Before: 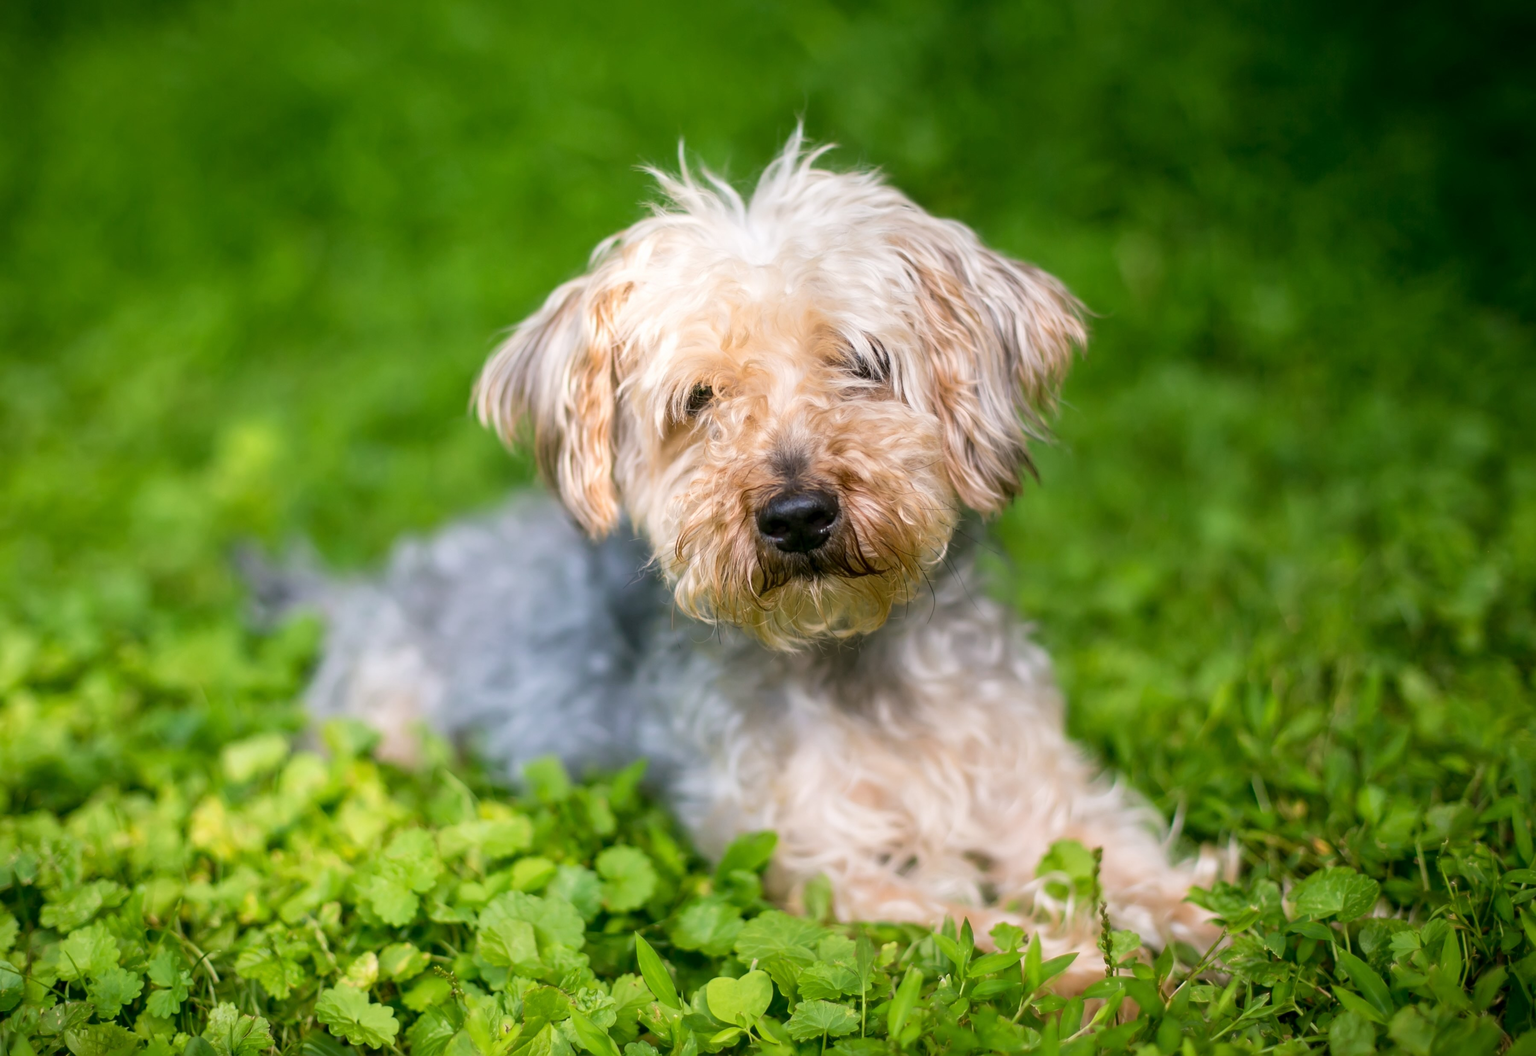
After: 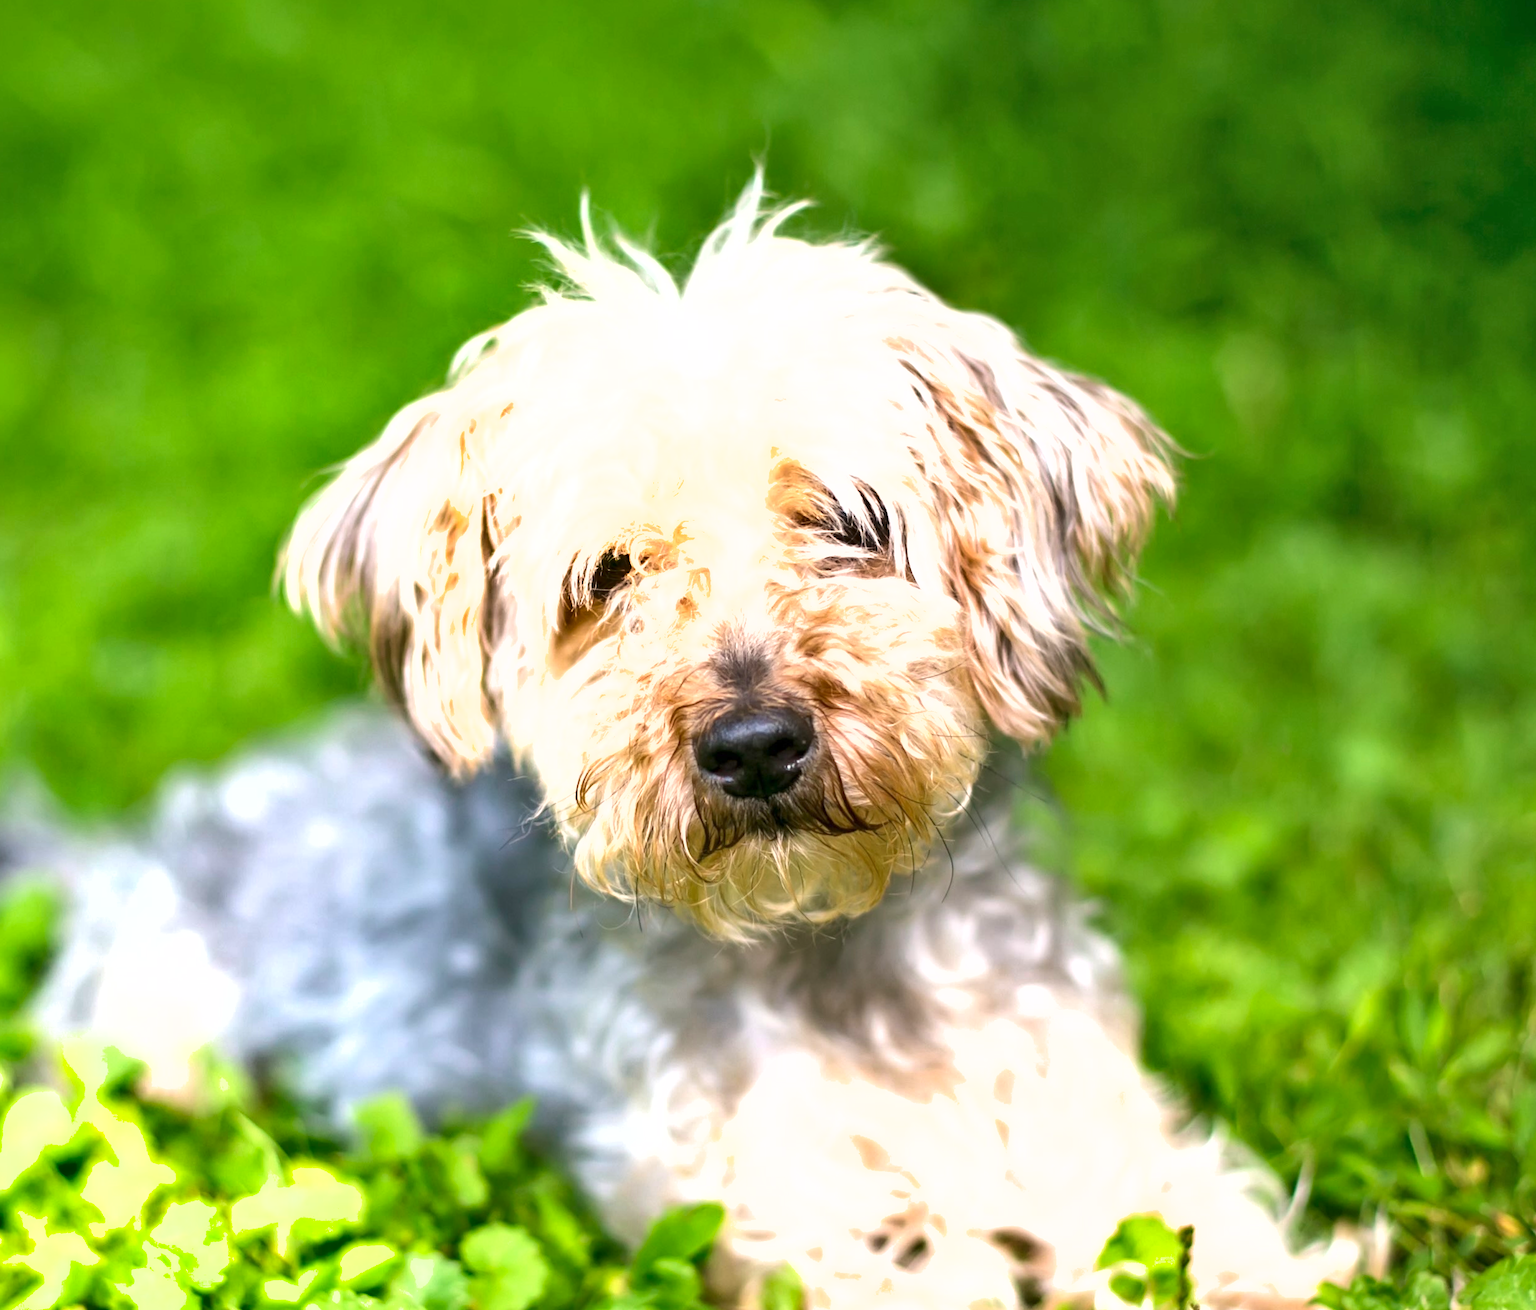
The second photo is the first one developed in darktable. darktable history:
rotate and perspective: rotation 0.174°, lens shift (vertical) 0.013, lens shift (horizontal) 0.019, shear 0.001, automatic cropping original format, crop left 0.007, crop right 0.991, crop top 0.016, crop bottom 0.997
crop: left 18.479%, right 12.2%, bottom 13.971%
shadows and highlights: low approximation 0.01, soften with gaussian
exposure: exposure 1 EV, compensate highlight preservation false
